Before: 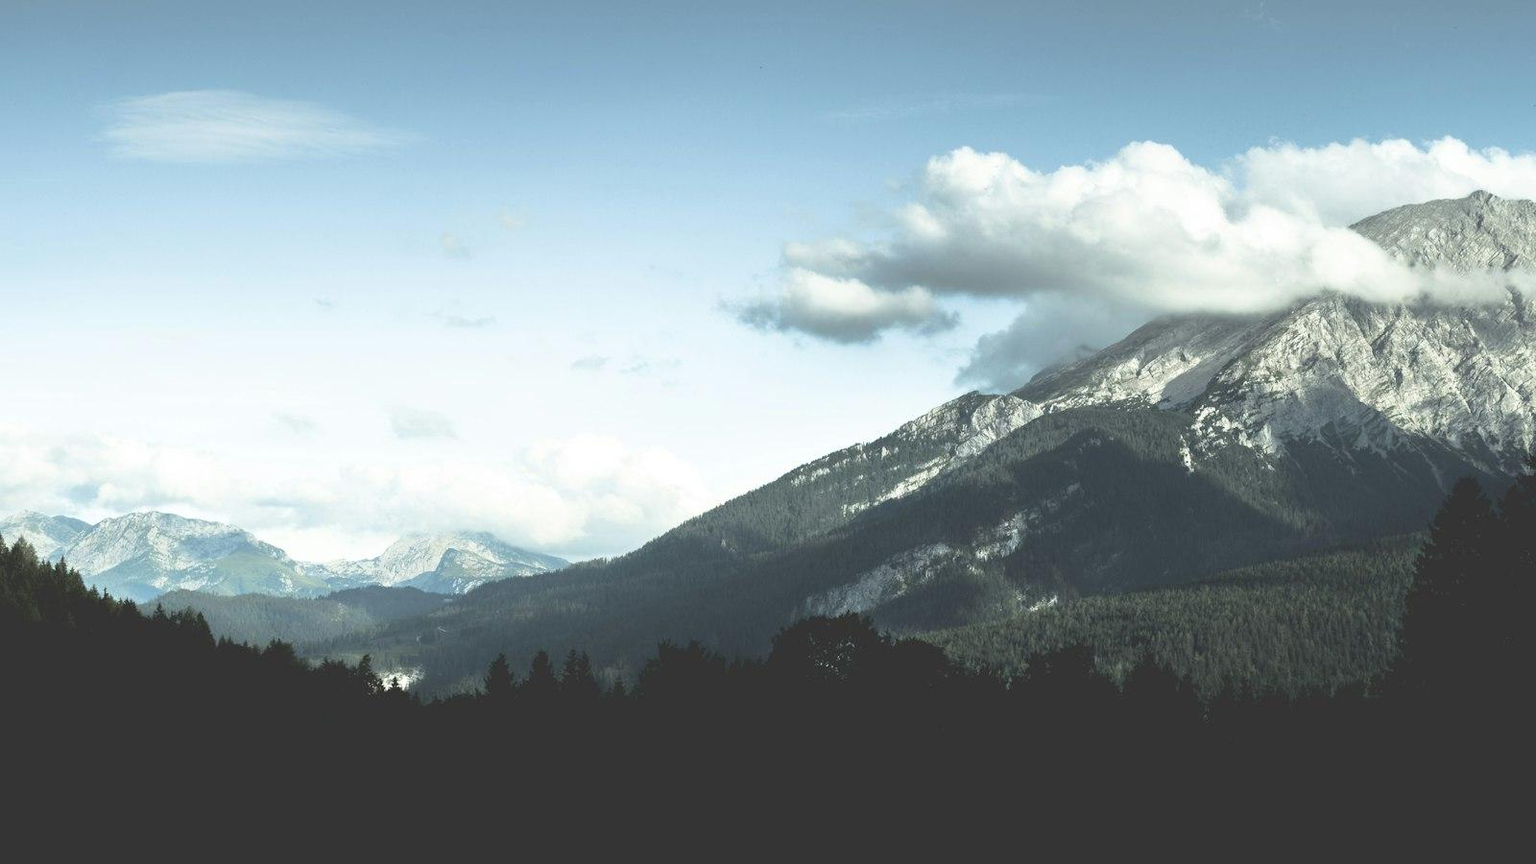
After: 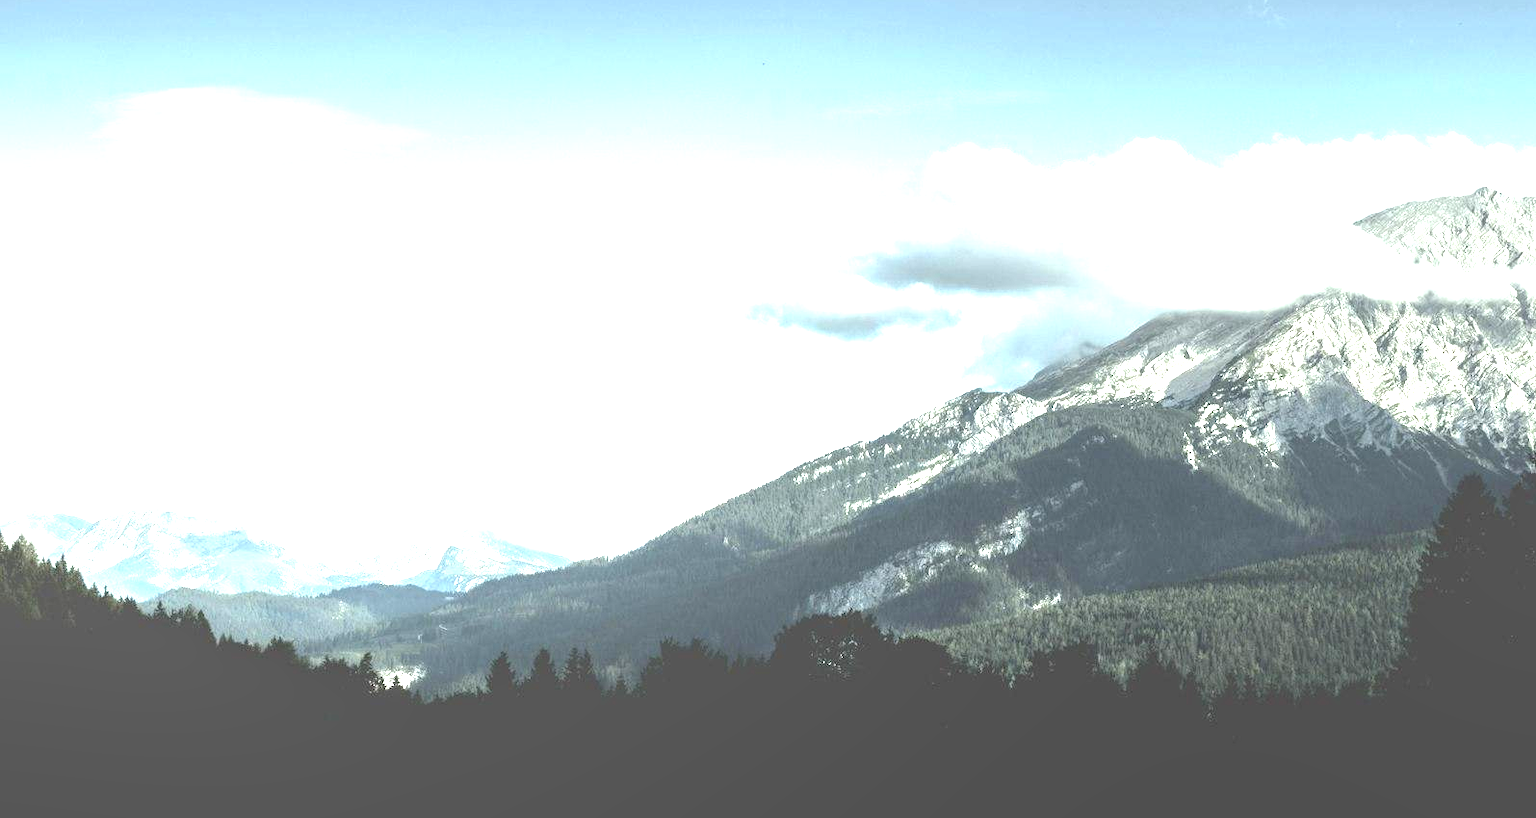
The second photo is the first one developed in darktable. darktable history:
local contrast: on, module defaults
exposure: black level correction 0, exposure 1.2 EV, compensate exposure bias true, compensate highlight preservation false
crop: top 0.448%, right 0.264%, bottom 5.045%
